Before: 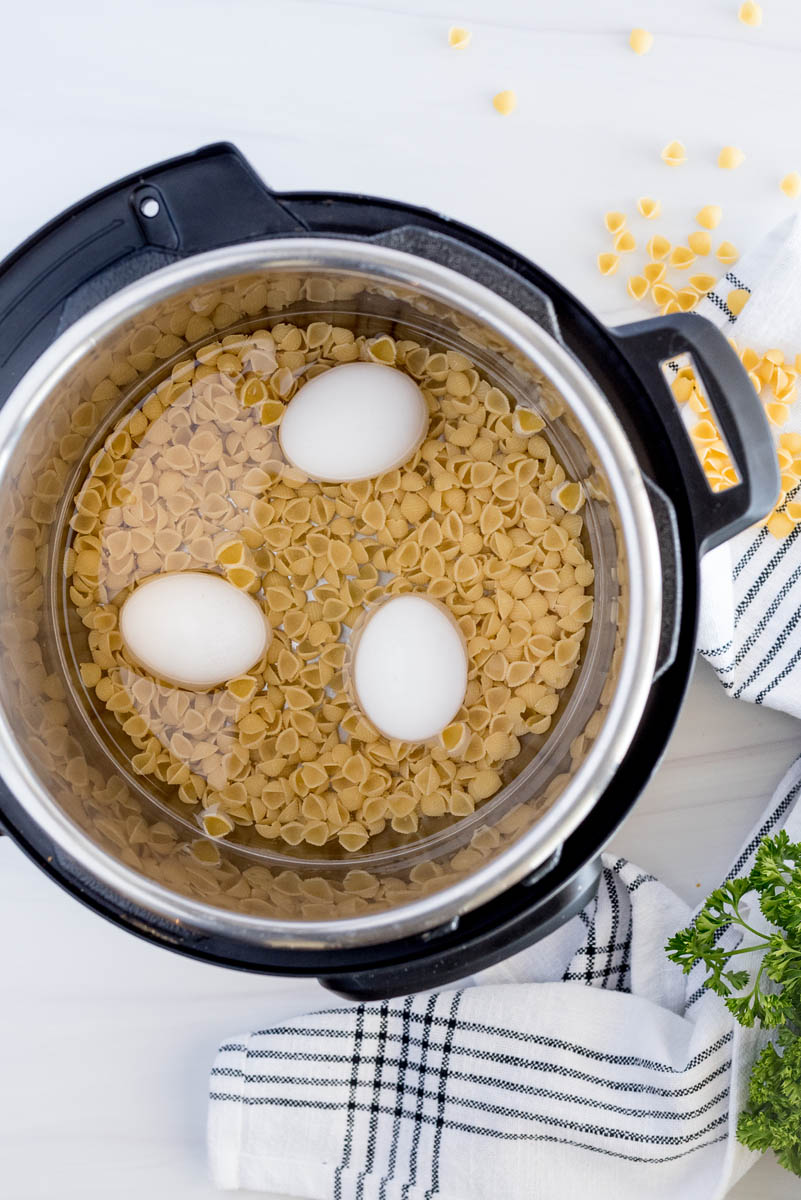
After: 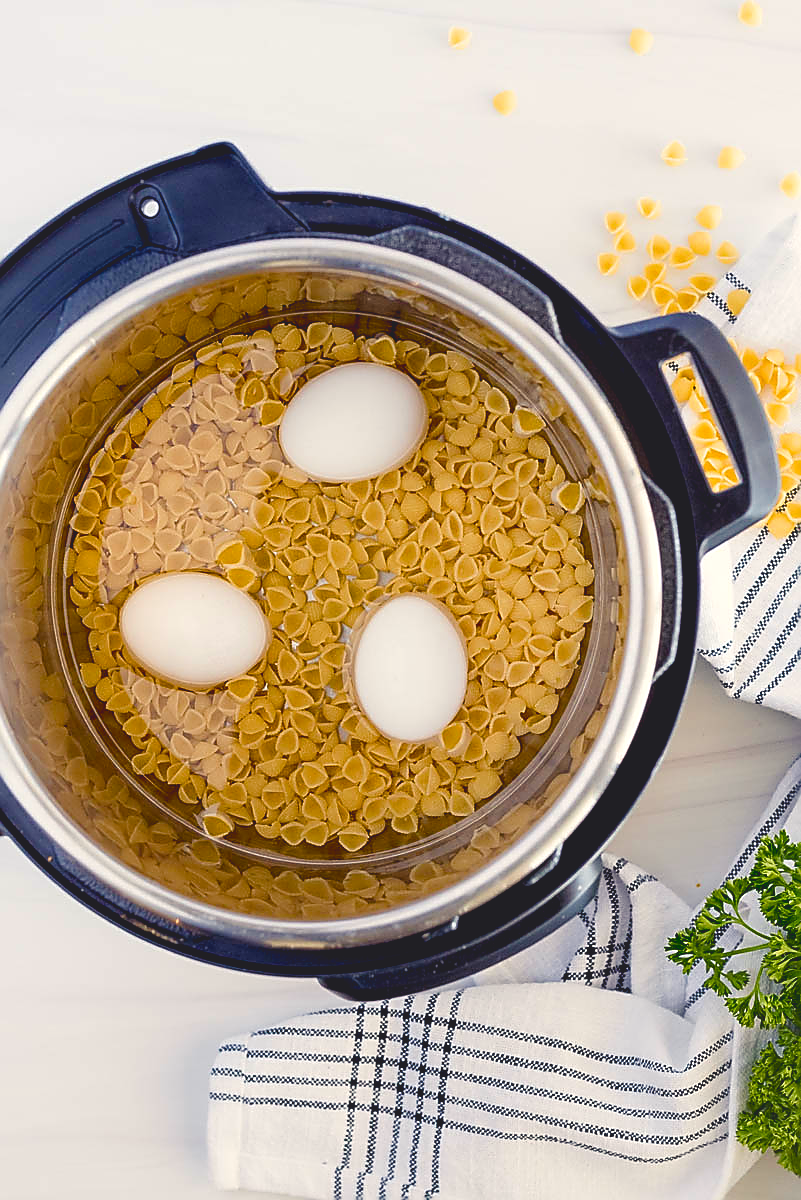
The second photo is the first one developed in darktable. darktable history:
exposure: black level correction 0.01, exposure 0.014 EV, compensate highlight preservation false
color balance rgb: shadows lift › chroma 3%, shadows lift › hue 280.8°, power › hue 330°, highlights gain › chroma 3%, highlights gain › hue 75.6°, global offset › luminance 1.5%, perceptual saturation grading › global saturation 20%, perceptual saturation grading › highlights -25%, perceptual saturation grading › shadows 50%, global vibrance 30%
sharpen: radius 1.4, amount 1.25, threshold 0.7
